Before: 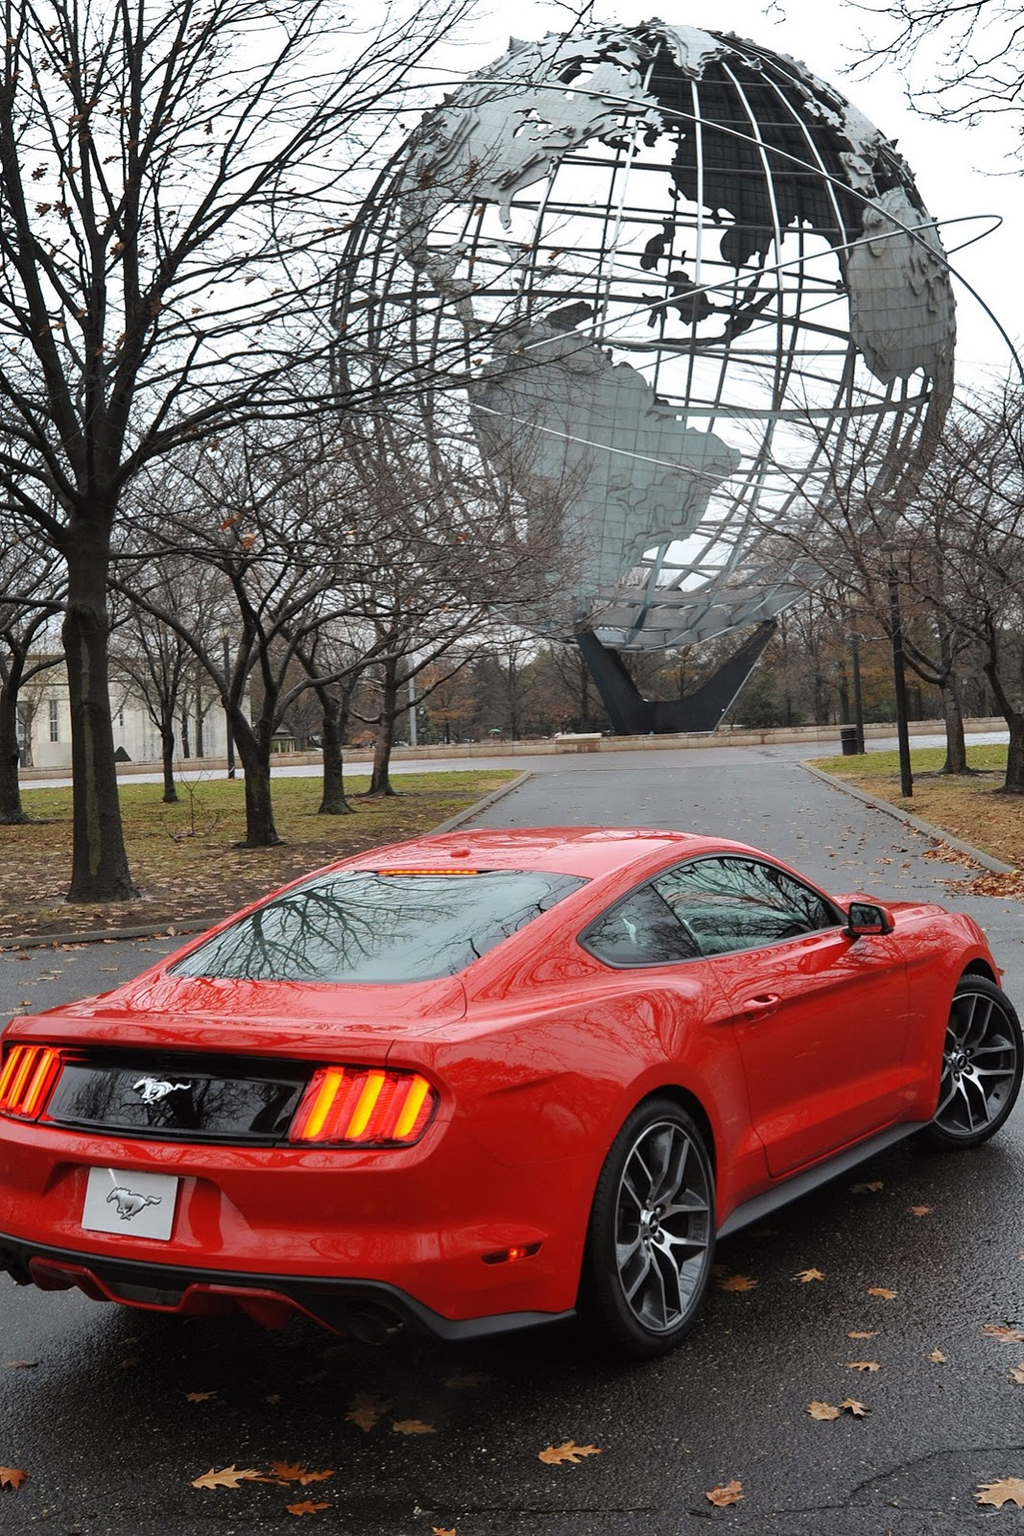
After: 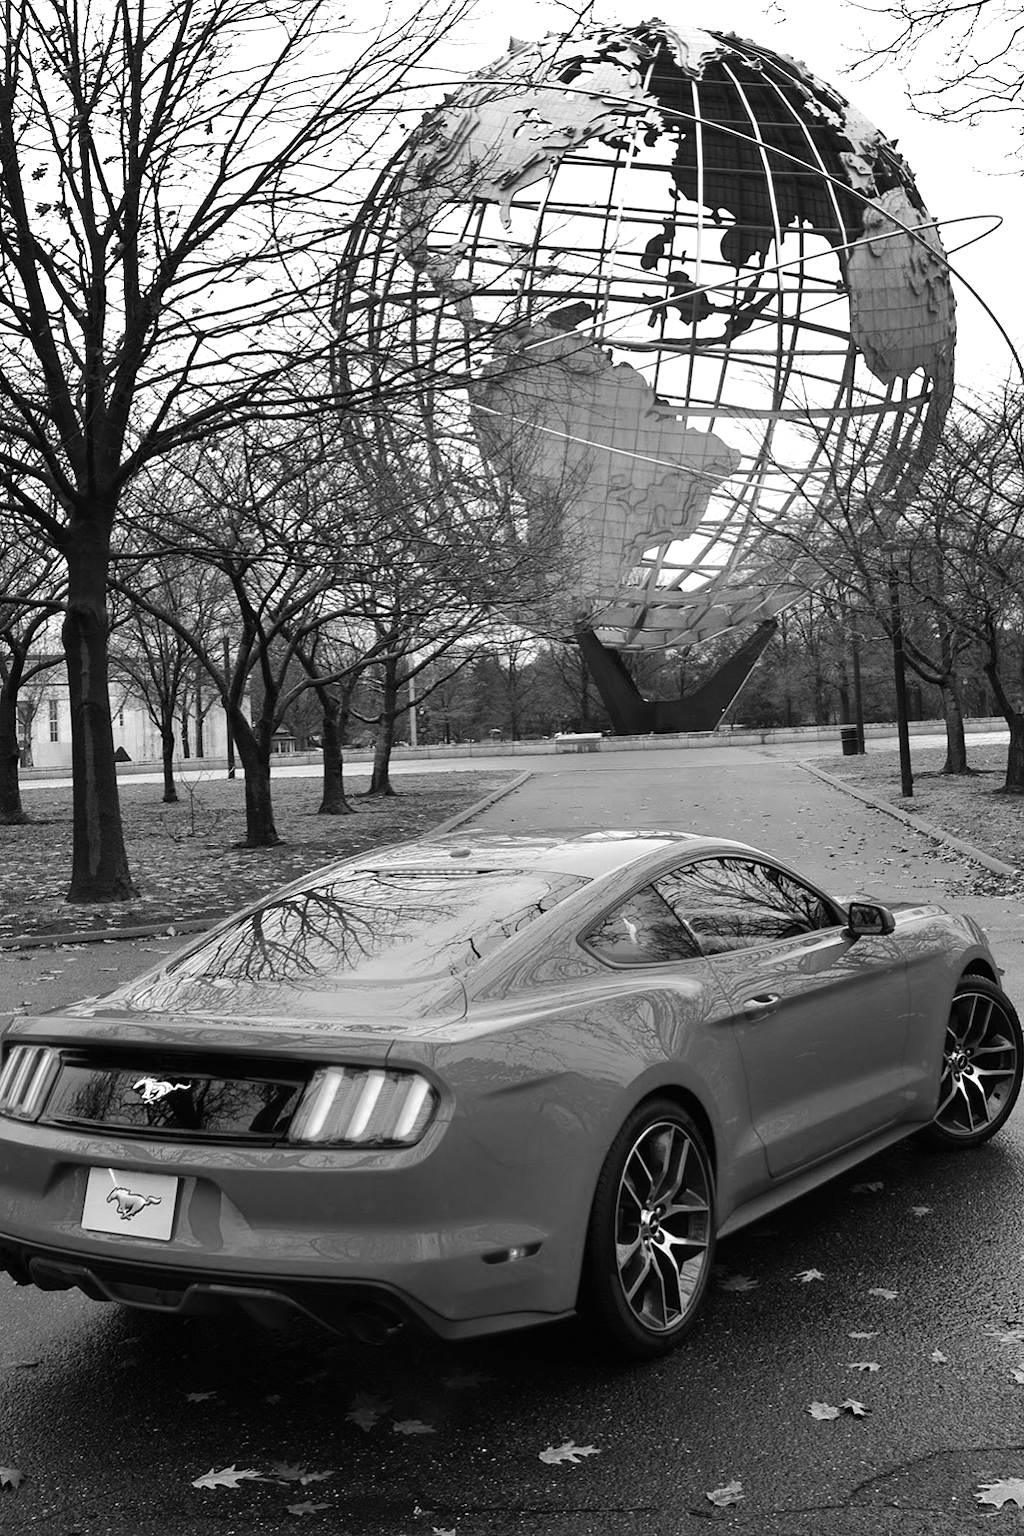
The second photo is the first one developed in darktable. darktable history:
monochrome: size 3.1
tone equalizer: -8 EV -0.417 EV, -7 EV -0.389 EV, -6 EV -0.333 EV, -5 EV -0.222 EV, -3 EV 0.222 EV, -2 EV 0.333 EV, -1 EV 0.389 EV, +0 EV 0.417 EV, edges refinement/feathering 500, mask exposure compensation -1.57 EV, preserve details no
